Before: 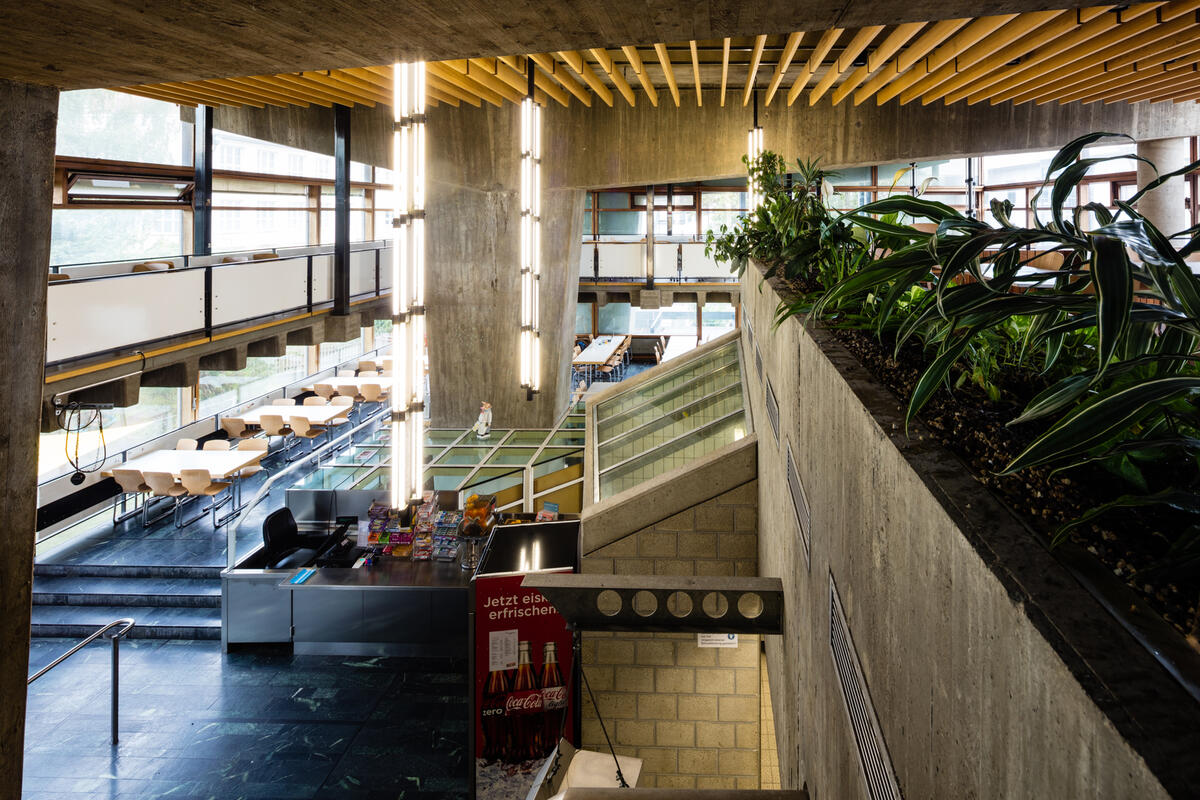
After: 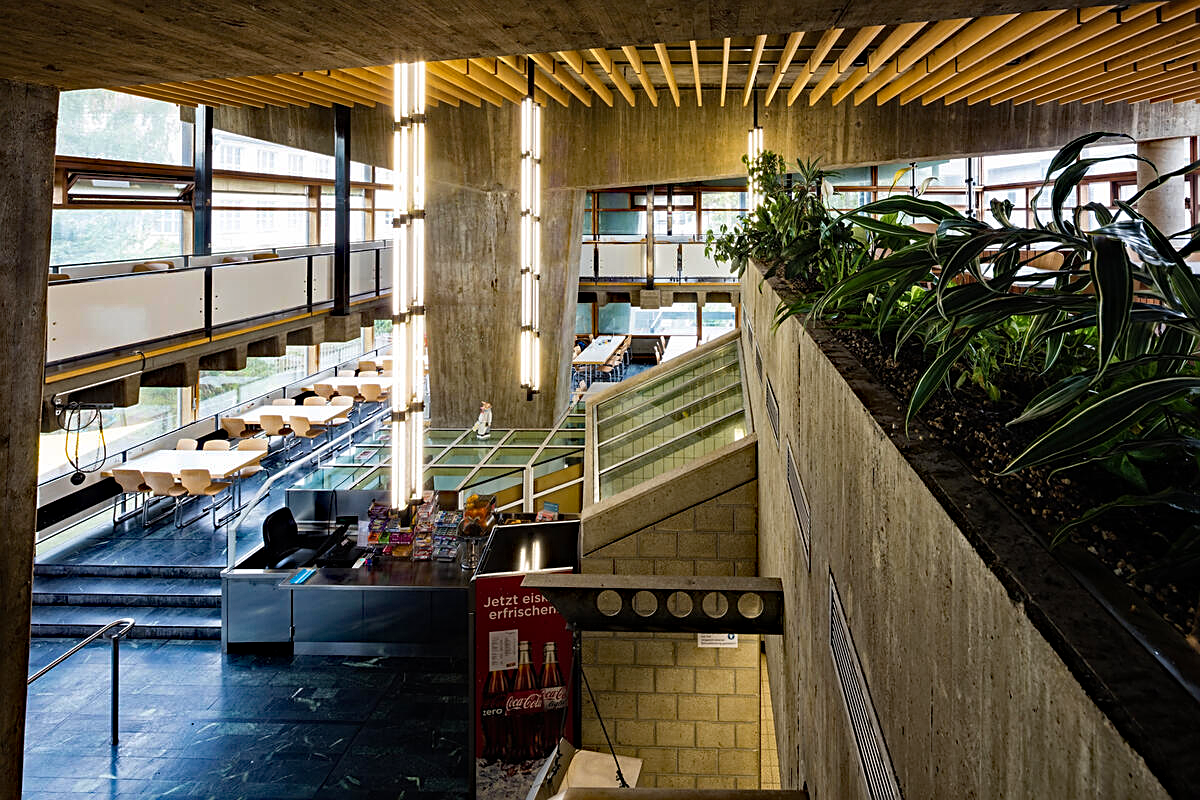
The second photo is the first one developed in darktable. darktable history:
haze removal: strength 0.53, distance 0.925, compatibility mode true, adaptive false
sharpen: on, module defaults
